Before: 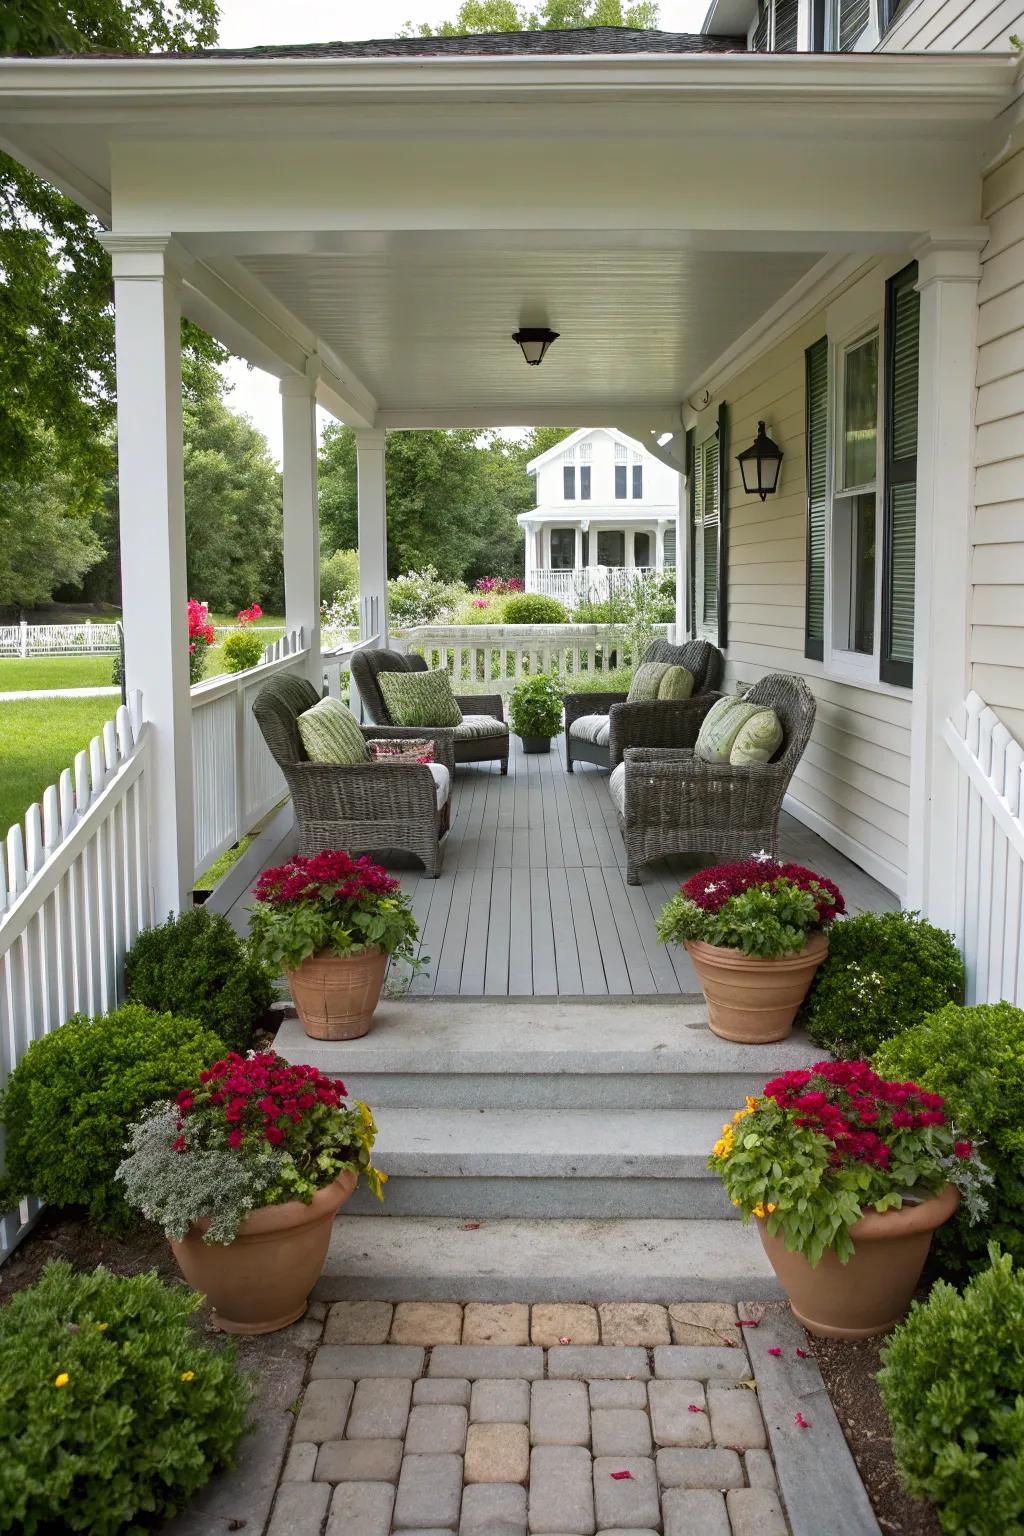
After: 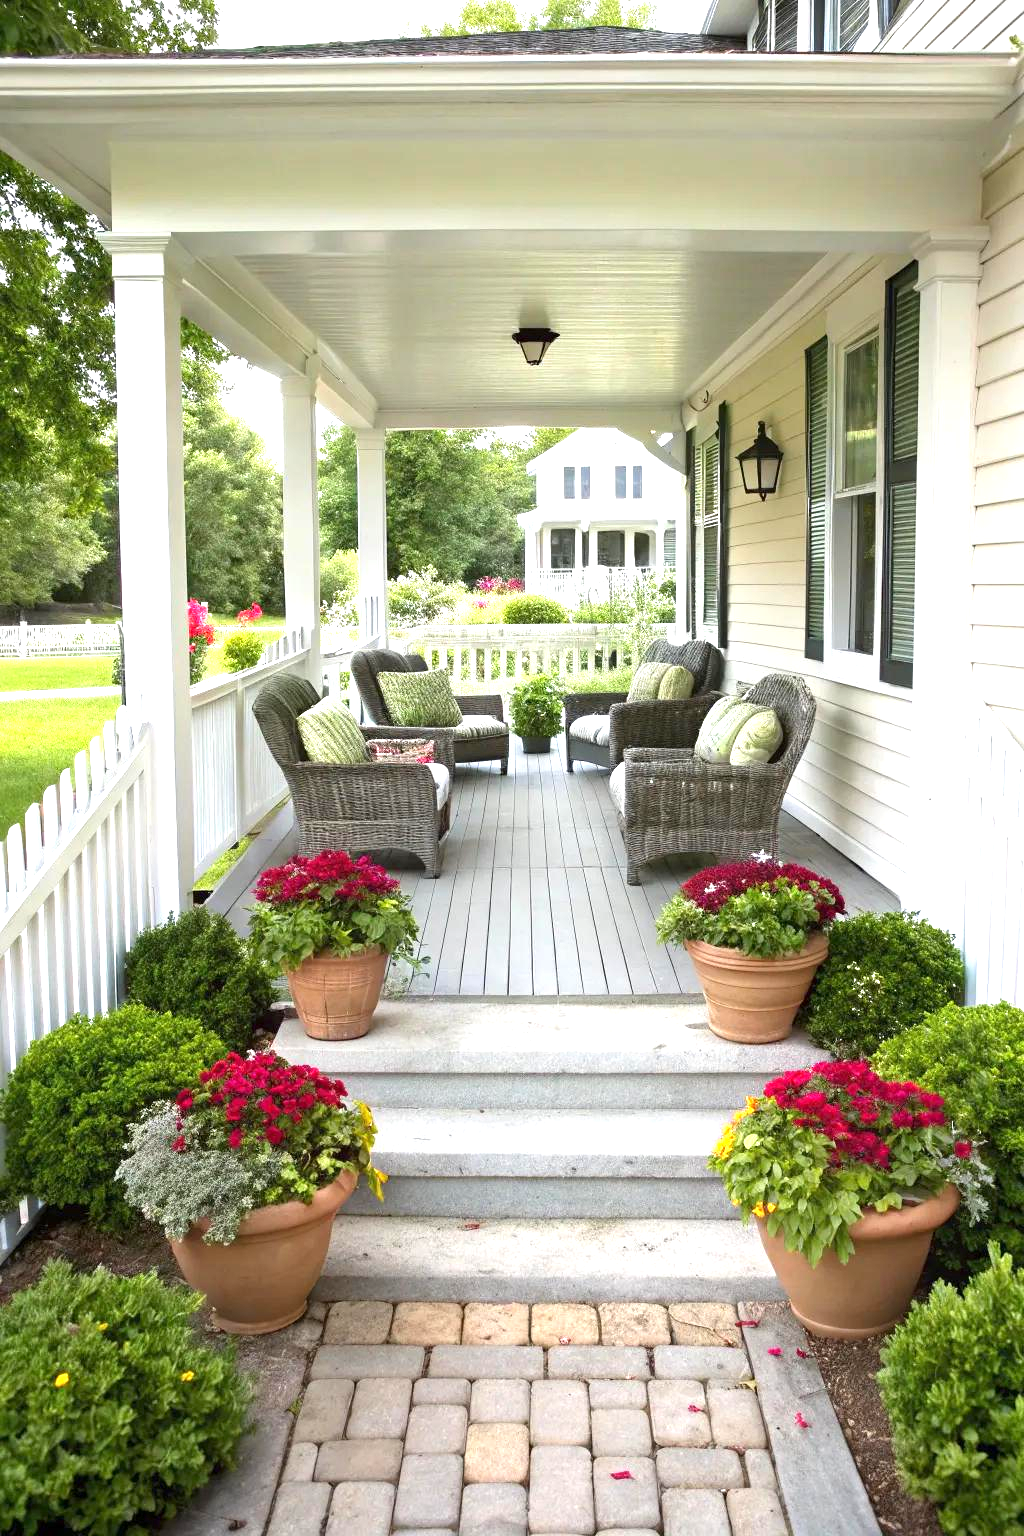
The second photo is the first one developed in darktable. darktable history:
exposure: exposure 1.226 EV, compensate highlight preservation false
